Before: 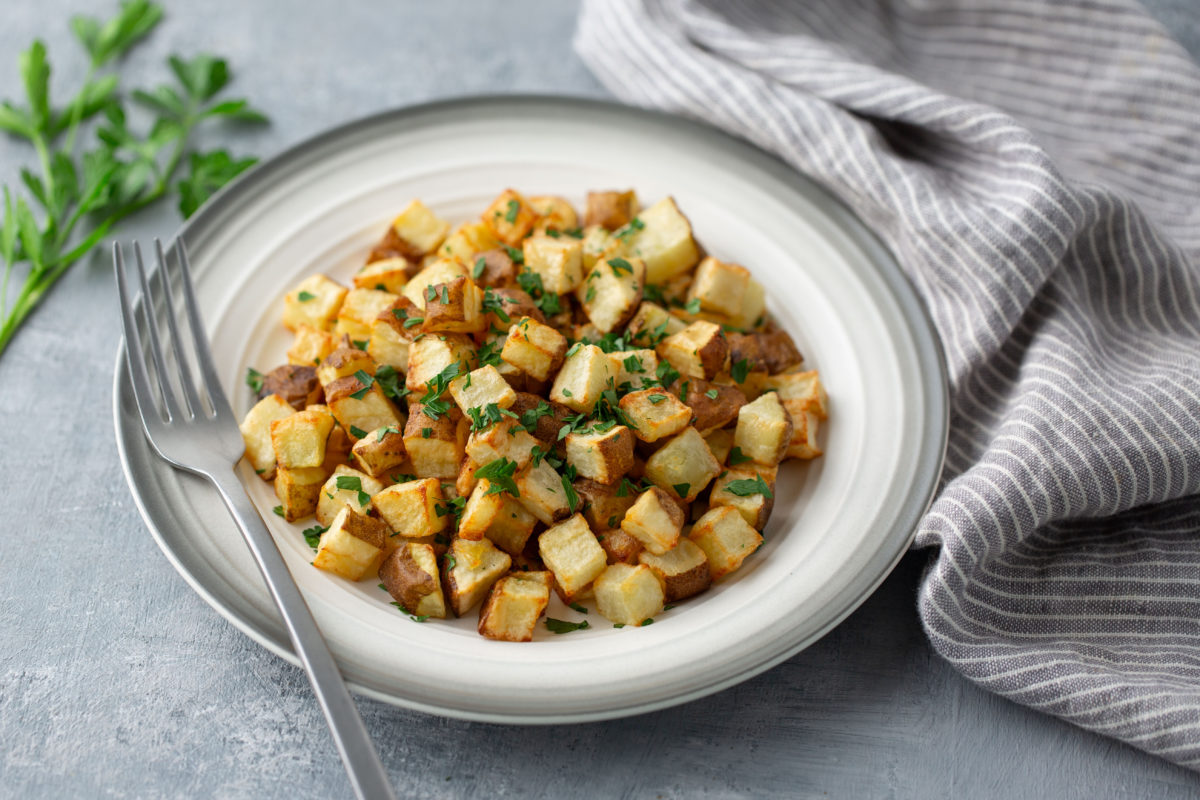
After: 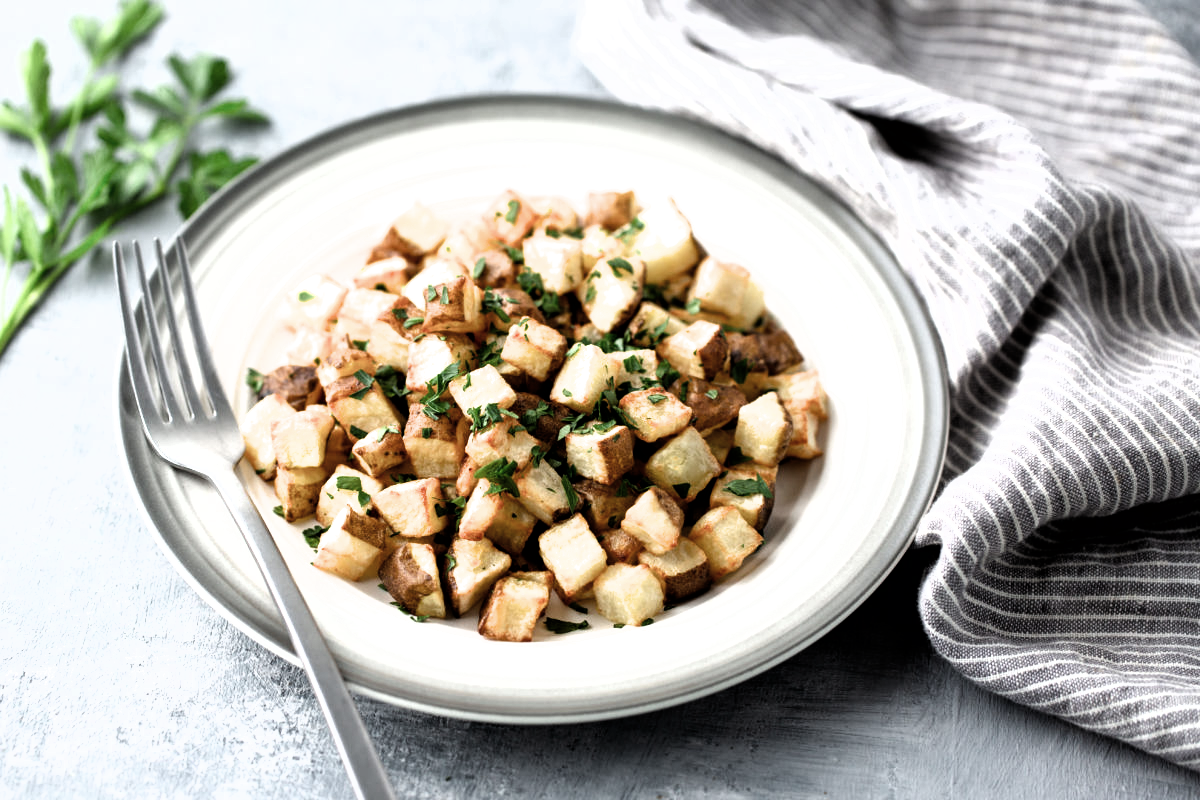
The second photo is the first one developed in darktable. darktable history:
filmic rgb: black relative exposure -8.21 EV, white relative exposure 2.24 EV, hardness 7.09, latitude 86.21%, contrast 1.688, highlights saturation mix -3.95%, shadows ↔ highlights balance -2.42%
contrast brightness saturation: saturation -0.157
exposure: black level correction 0.001, exposure 0.298 EV, compensate highlight preservation false
